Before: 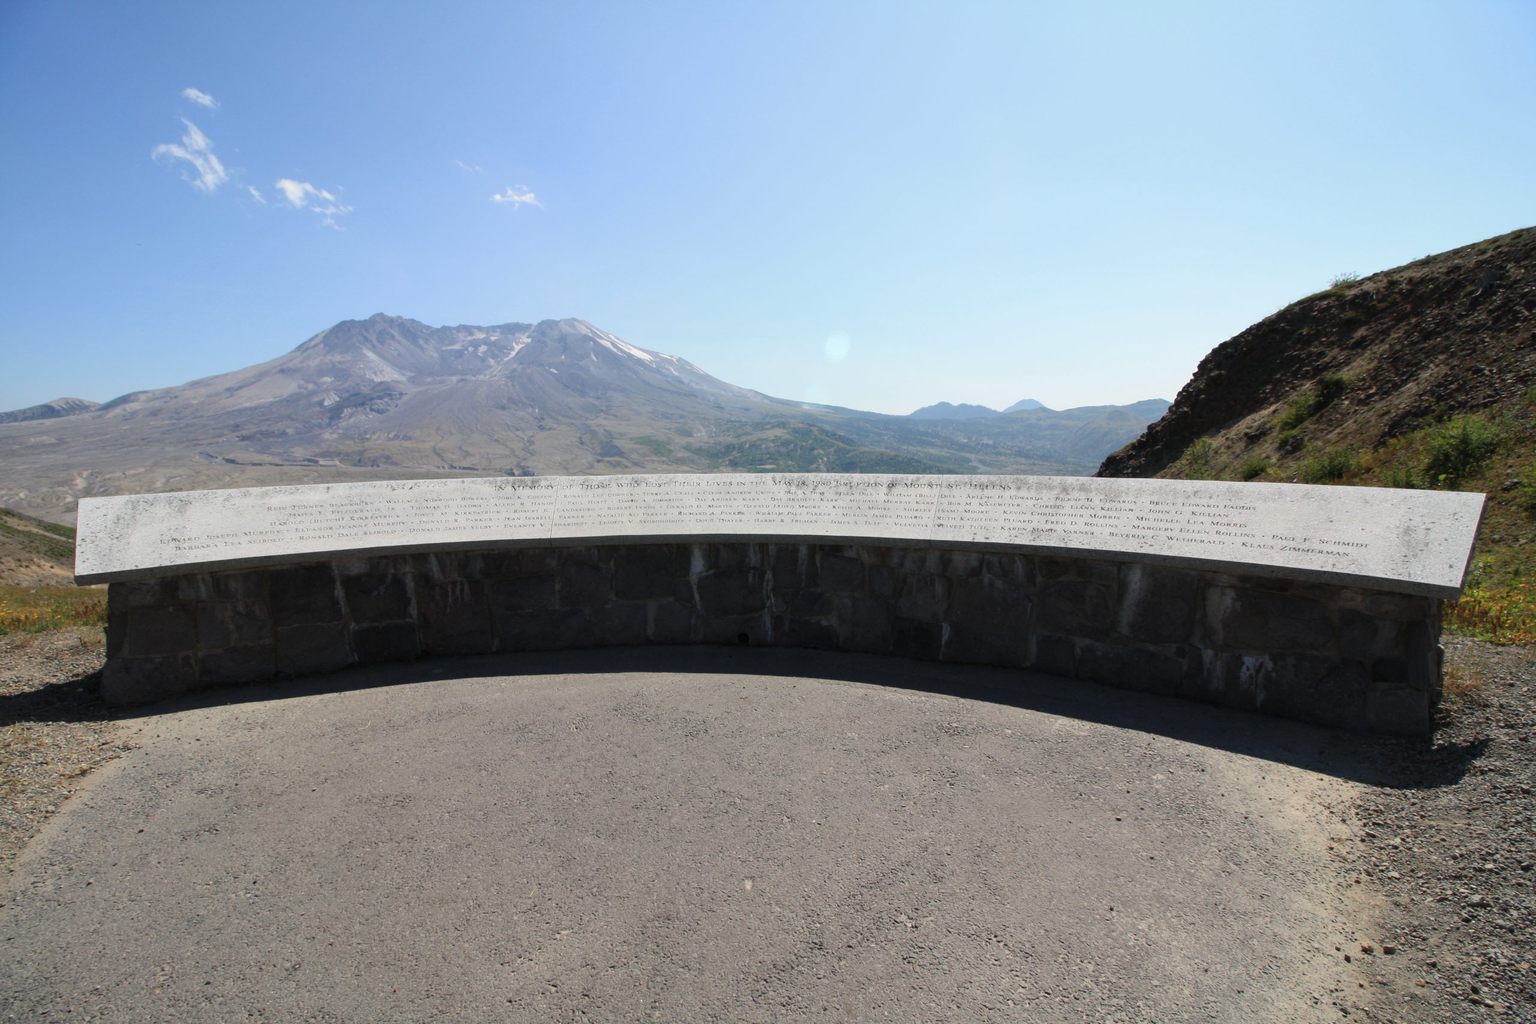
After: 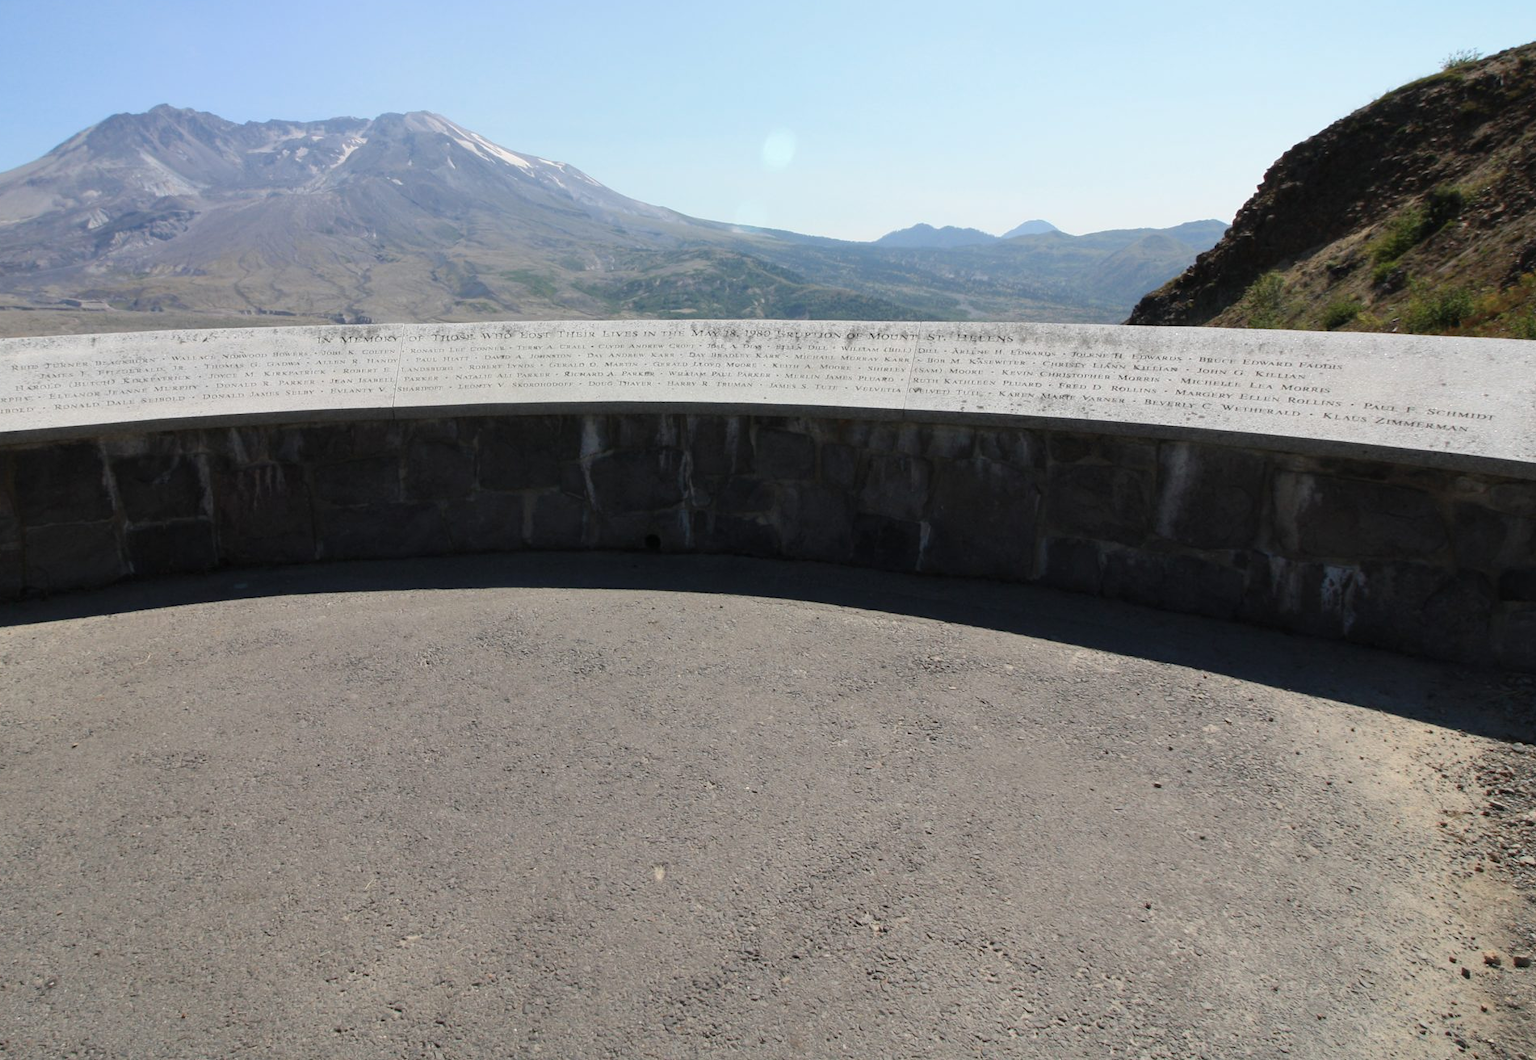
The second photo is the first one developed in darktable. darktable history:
crop: left 16.847%, top 23.052%, right 8.827%
